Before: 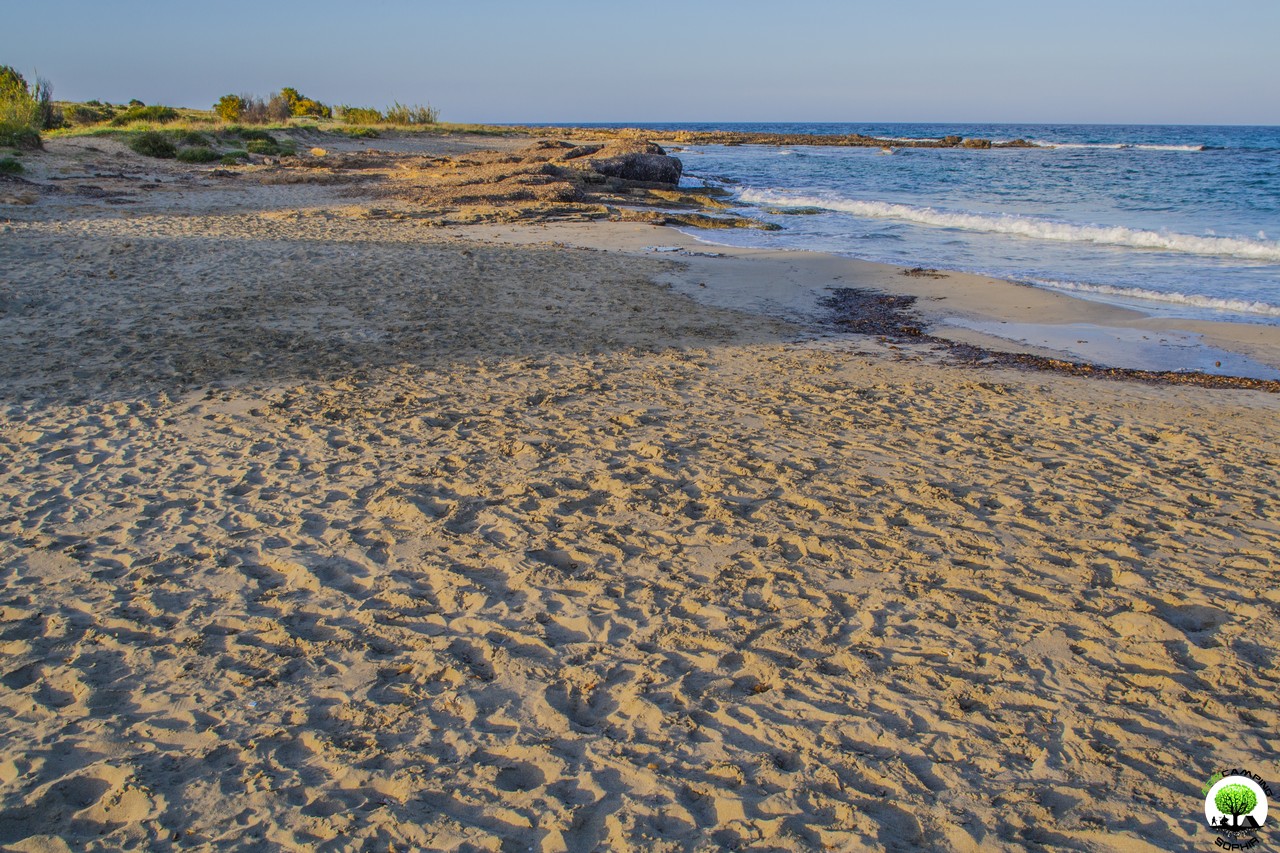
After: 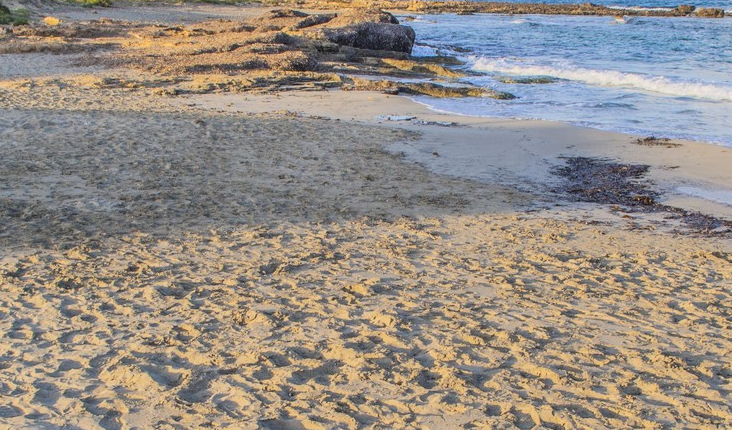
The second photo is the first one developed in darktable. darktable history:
crop: left 20.932%, top 15.471%, right 21.848%, bottom 34.081%
contrast brightness saturation: contrast 0.14, brightness 0.21
